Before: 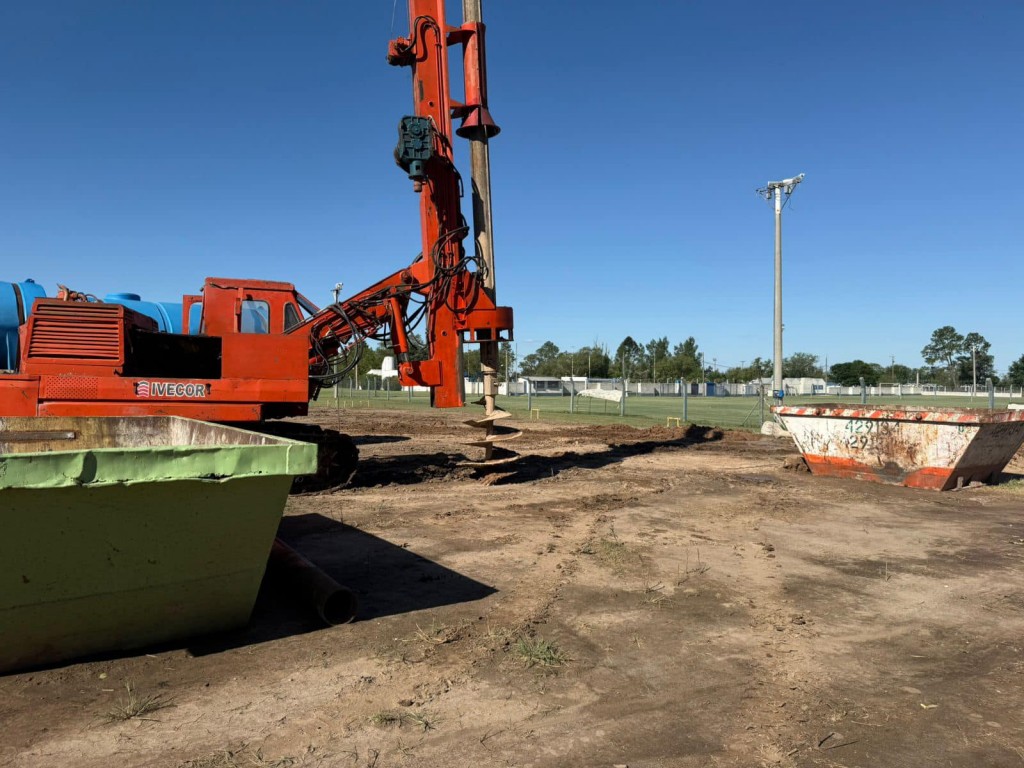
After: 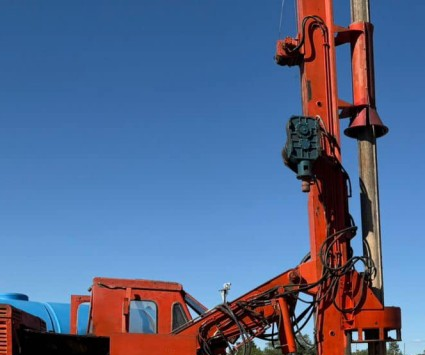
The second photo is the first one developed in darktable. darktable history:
crop and rotate: left 10.989%, top 0.057%, right 47.424%, bottom 53.622%
